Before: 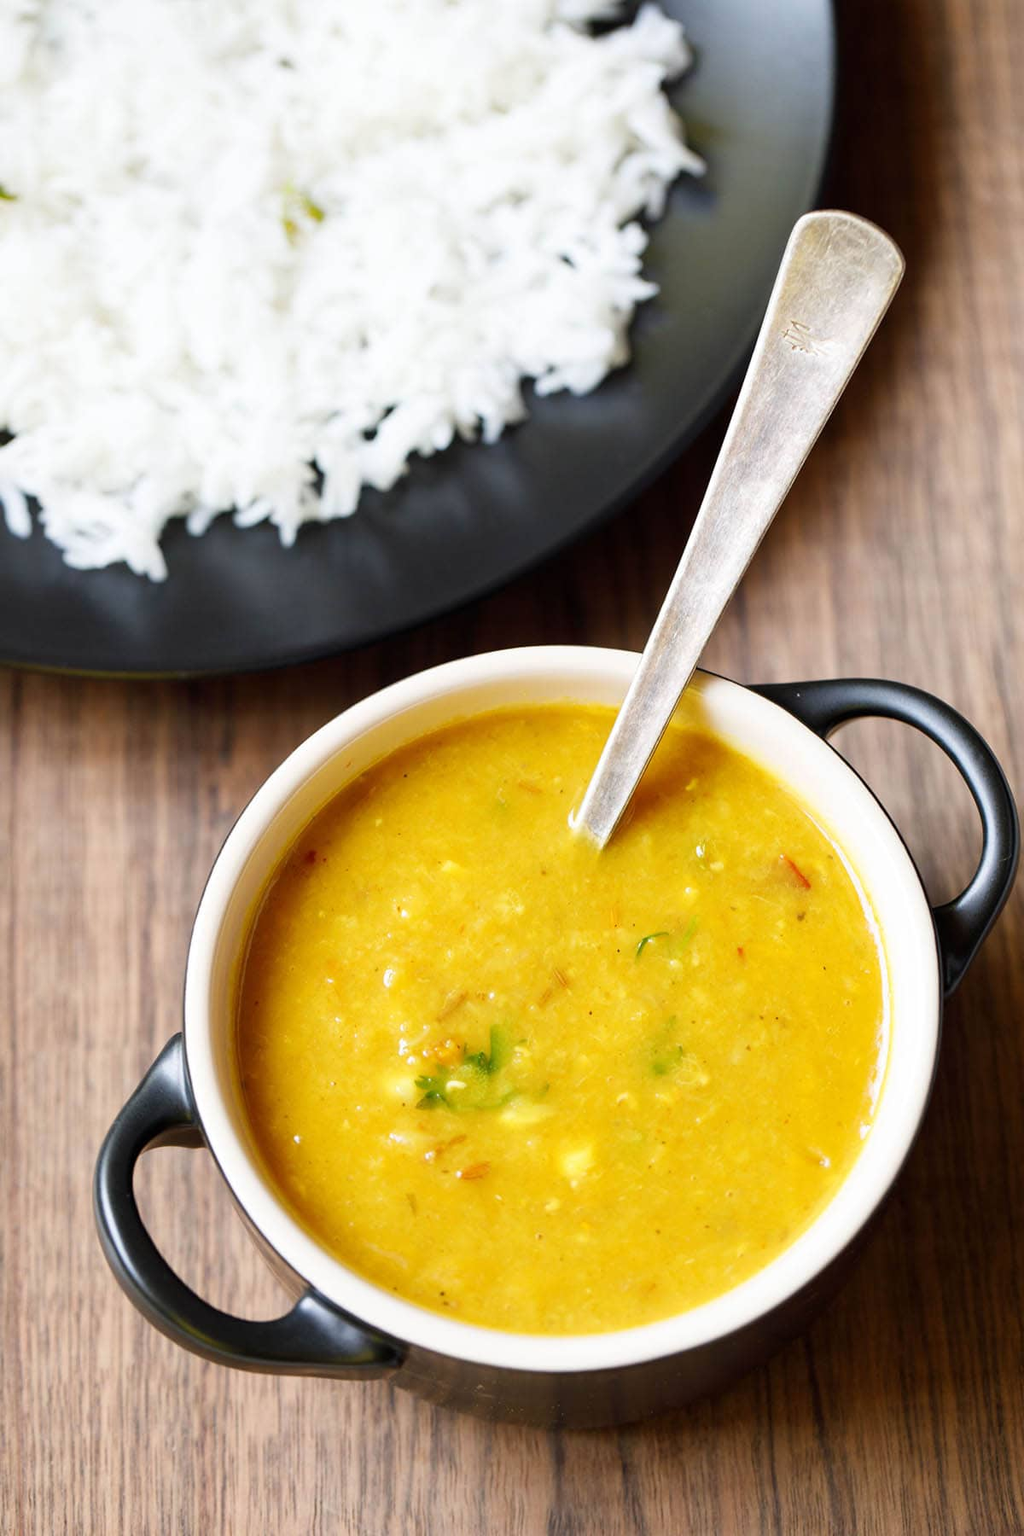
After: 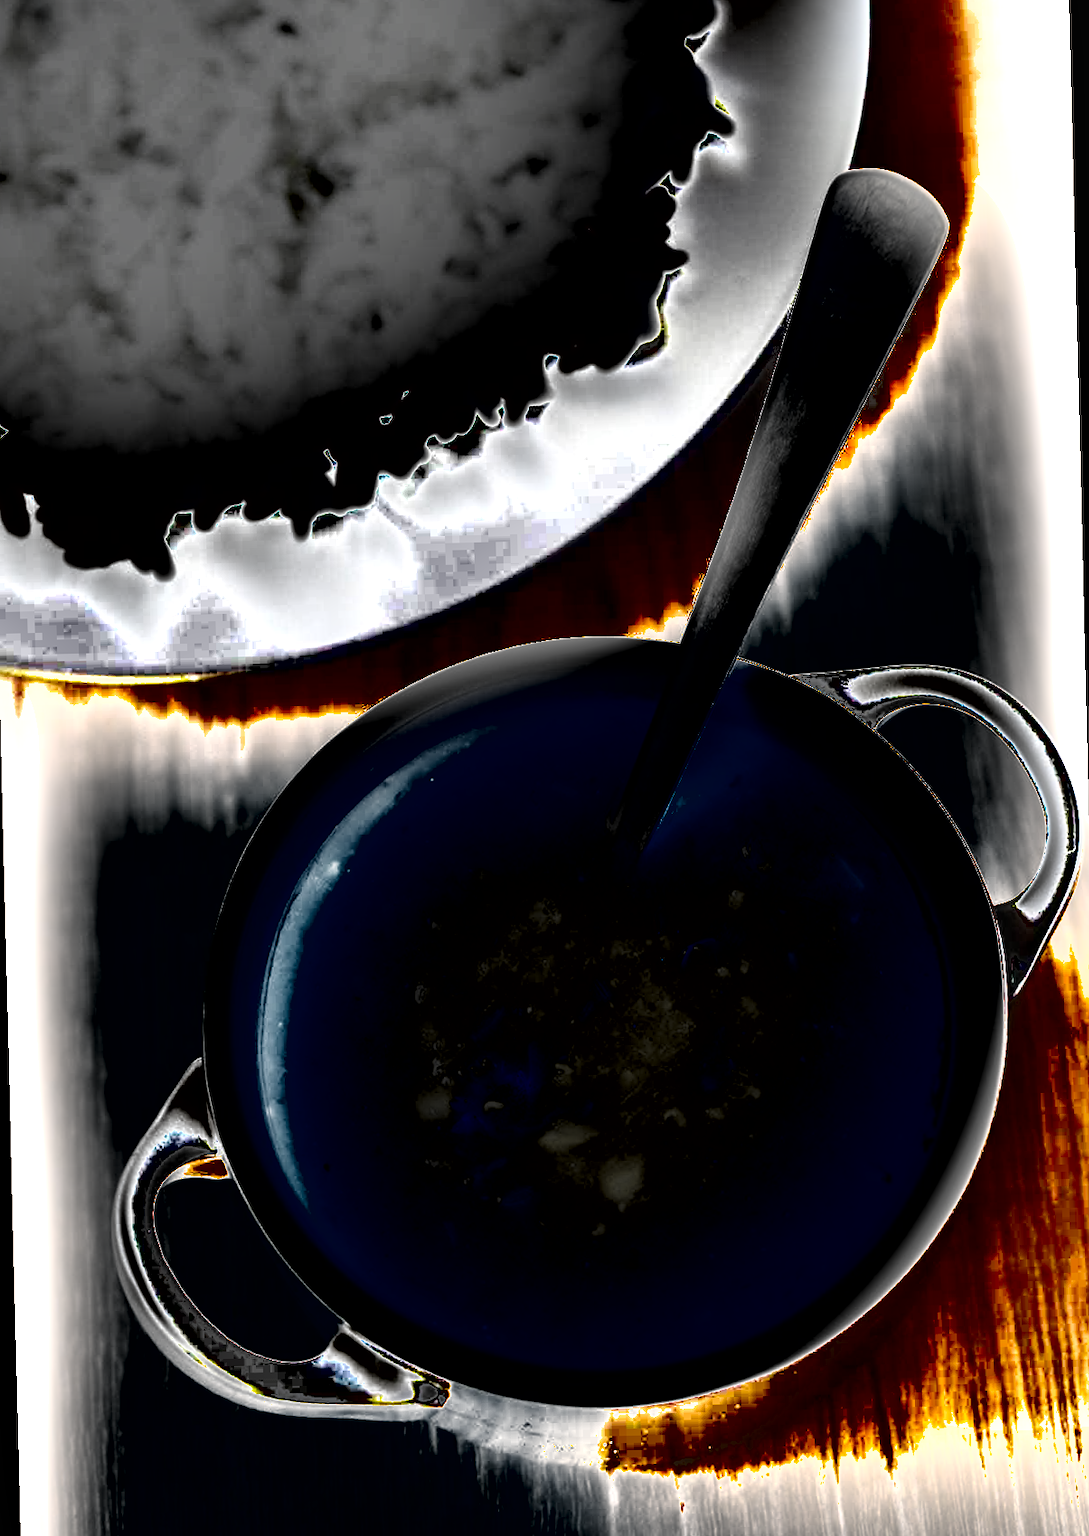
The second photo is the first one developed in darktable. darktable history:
exposure: black level correction 0, exposure 4 EV, compensate exposure bias true, compensate highlight preservation false
rotate and perspective: rotation -1.42°, crop left 0.016, crop right 0.984, crop top 0.035, crop bottom 0.965
local contrast: mode bilateral grid, contrast 25, coarseness 60, detail 151%, midtone range 0.2
color balance rgb: linear chroma grading › shadows 32%, linear chroma grading › global chroma -2%, linear chroma grading › mid-tones 4%, perceptual saturation grading › global saturation -2%, perceptual saturation grading › highlights -8%, perceptual saturation grading › mid-tones 8%, perceptual saturation grading › shadows 4%, perceptual brilliance grading › highlights 8%, perceptual brilliance grading › mid-tones 4%, perceptual brilliance grading › shadows 2%, global vibrance 16%, saturation formula JzAzBz (2021)
base curve: curves: ch0 [(0, 0) (0.036, 0.025) (0.121, 0.166) (0.206, 0.329) (0.605, 0.79) (1, 1)], preserve colors none
tone equalizer: -8 EV -1.08 EV, -7 EV -1.01 EV, -6 EV -0.867 EV, -5 EV -0.578 EV, -3 EV 0.578 EV, -2 EV 0.867 EV, -1 EV 1.01 EV, +0 EV 1.08 EV, edges refinement/feathering 500, mask exposure compensation -1.57 EV, preserve details no
shadows and highlights: white point adjustment 0.1, highlights -70, soften with gaussian
